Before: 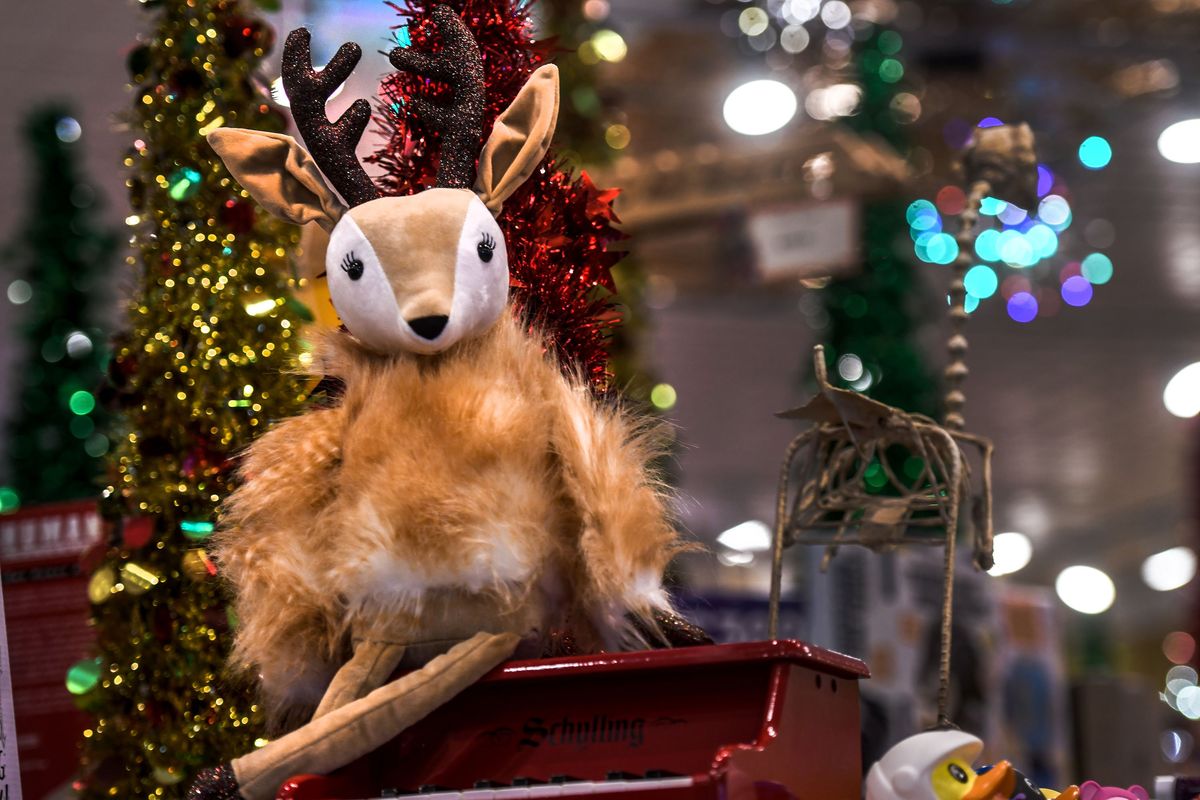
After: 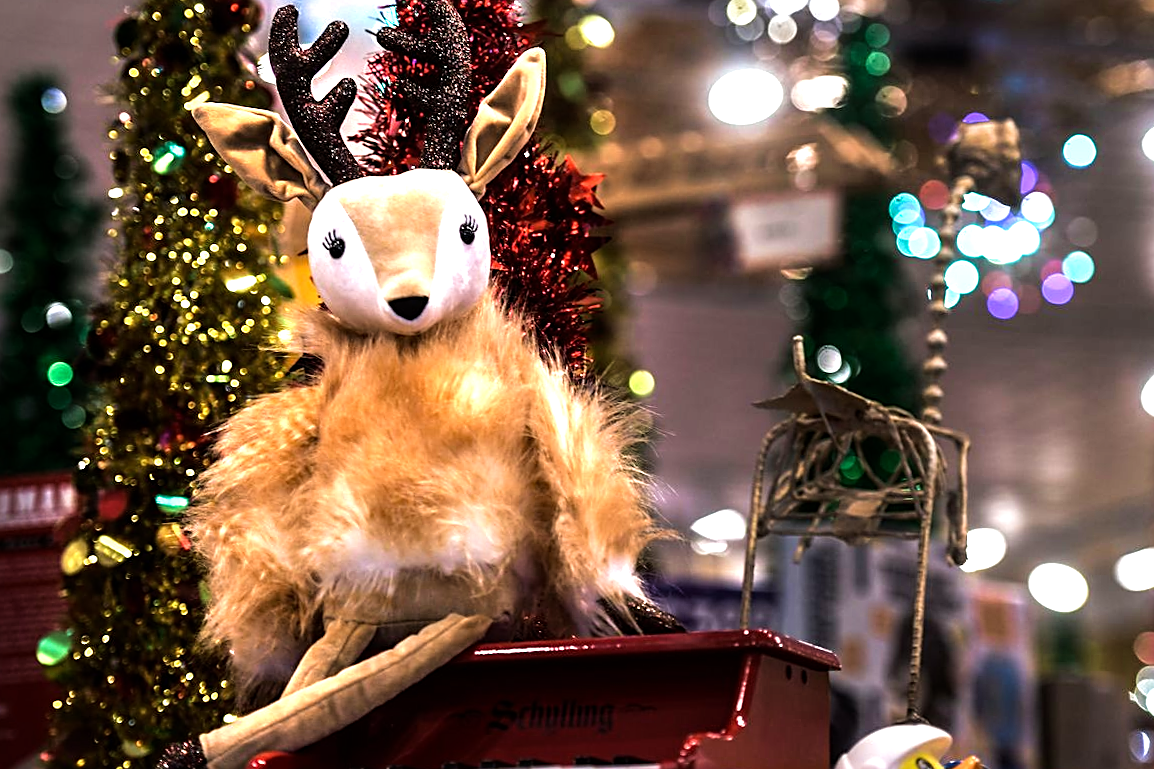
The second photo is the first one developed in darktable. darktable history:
sharpen: on, module defaults
tone equalizer: -8 EV -1.07 EV, -7 EV -1.03 EV, -6 EV -0.857 EV, -5 EV -0.598 EV, -3 EV 0.606 EV, -2 EV 0.891 EV, -1 EV 1.01 EV, +0 EV 1.08 EV
crop and rotate: angle -1.53°
velvia: on, module defaults
